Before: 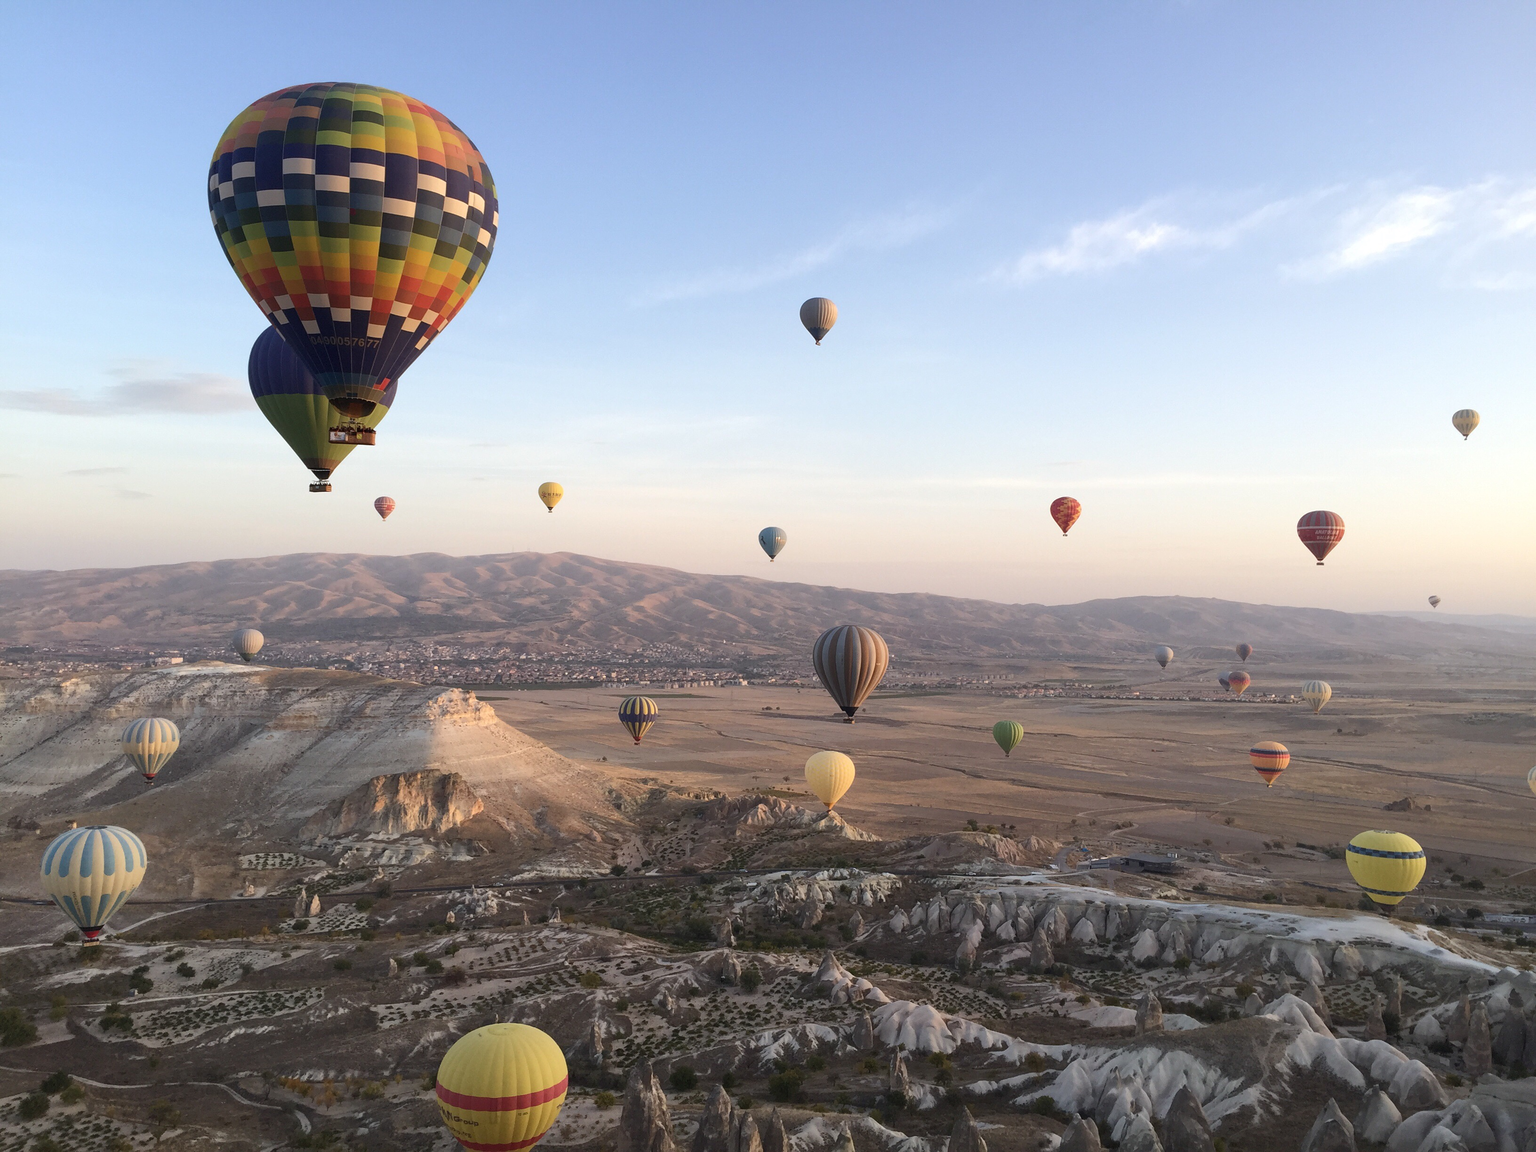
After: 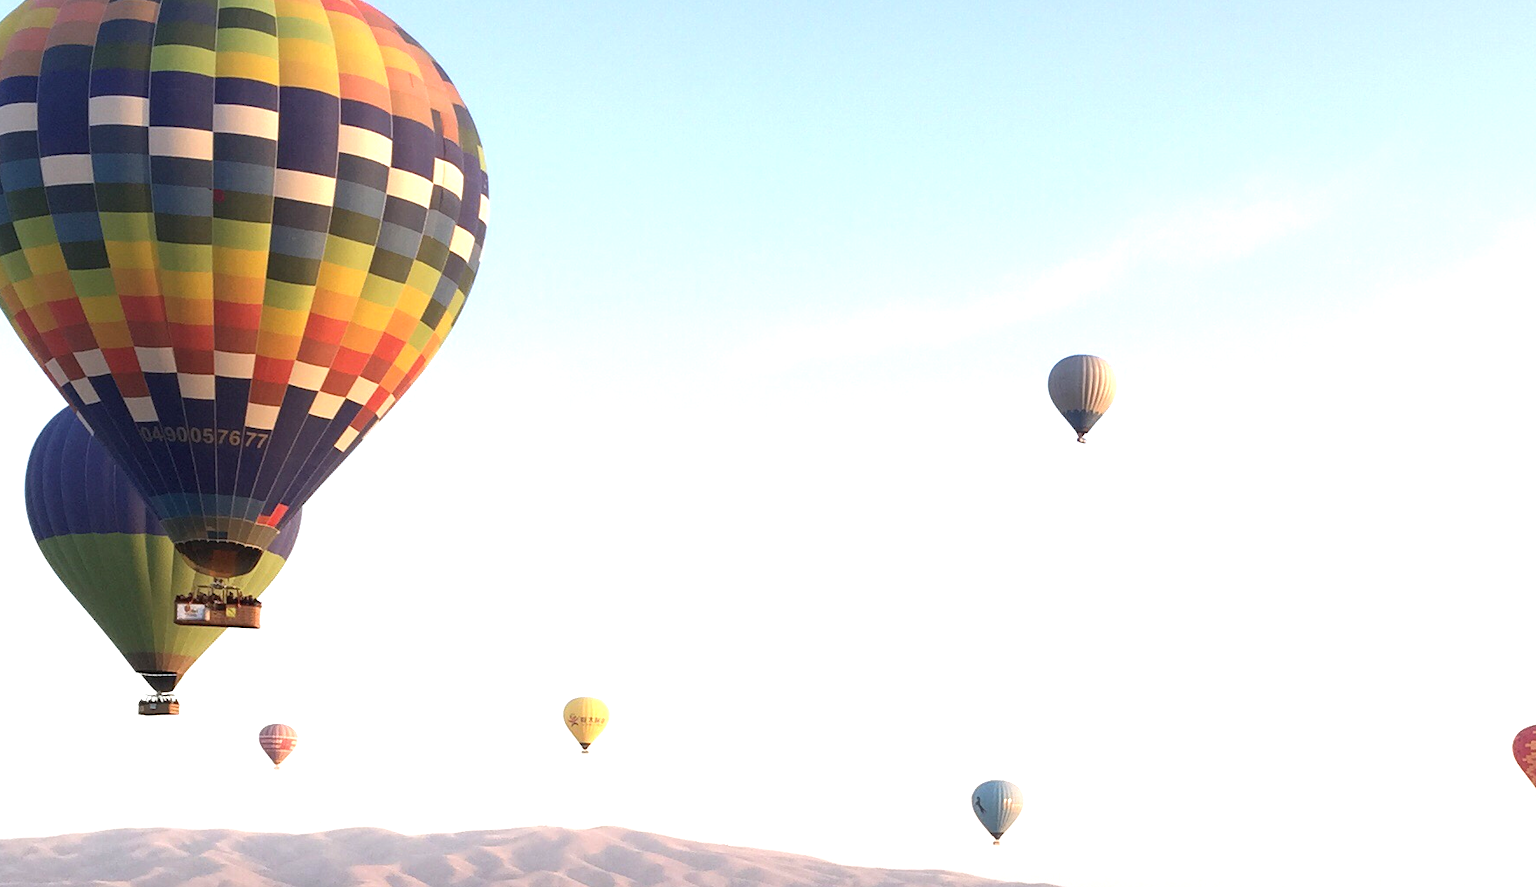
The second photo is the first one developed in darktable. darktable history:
exposure: black level correction 0, exposure 0.903 EV, compensate highlight preservation false
crop: left 15.289%, top 9.257%, right 30.787%, bottom 49.174%
